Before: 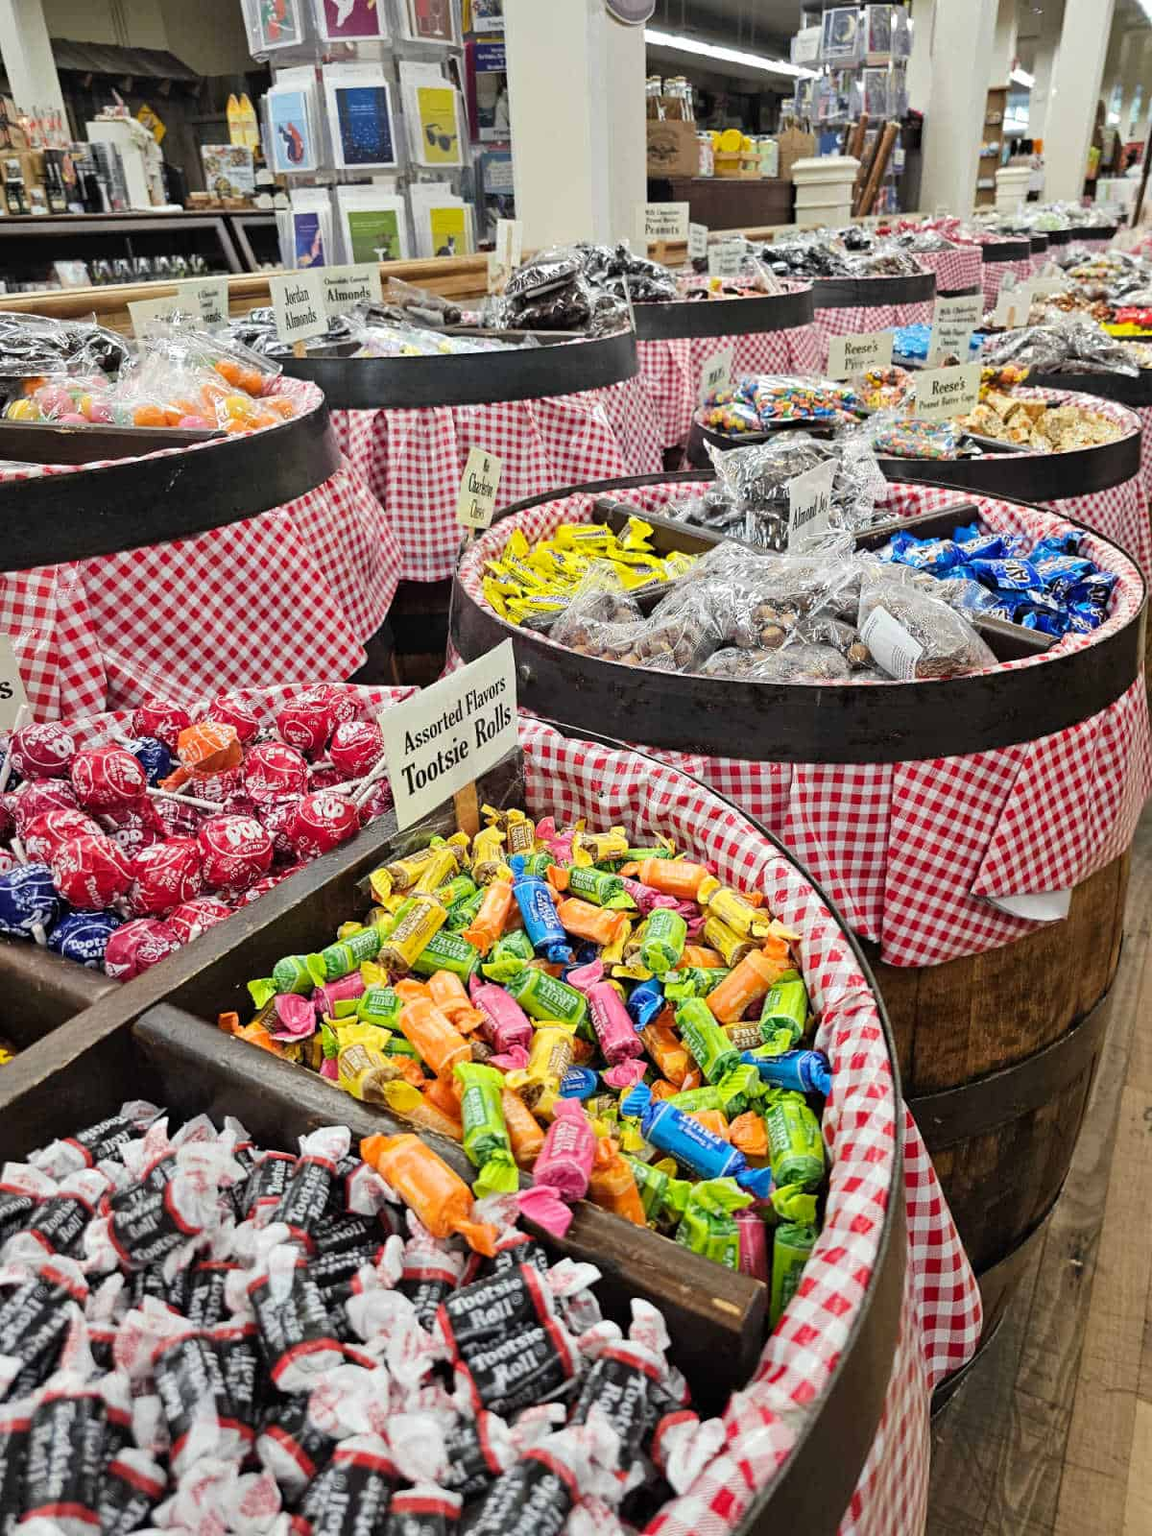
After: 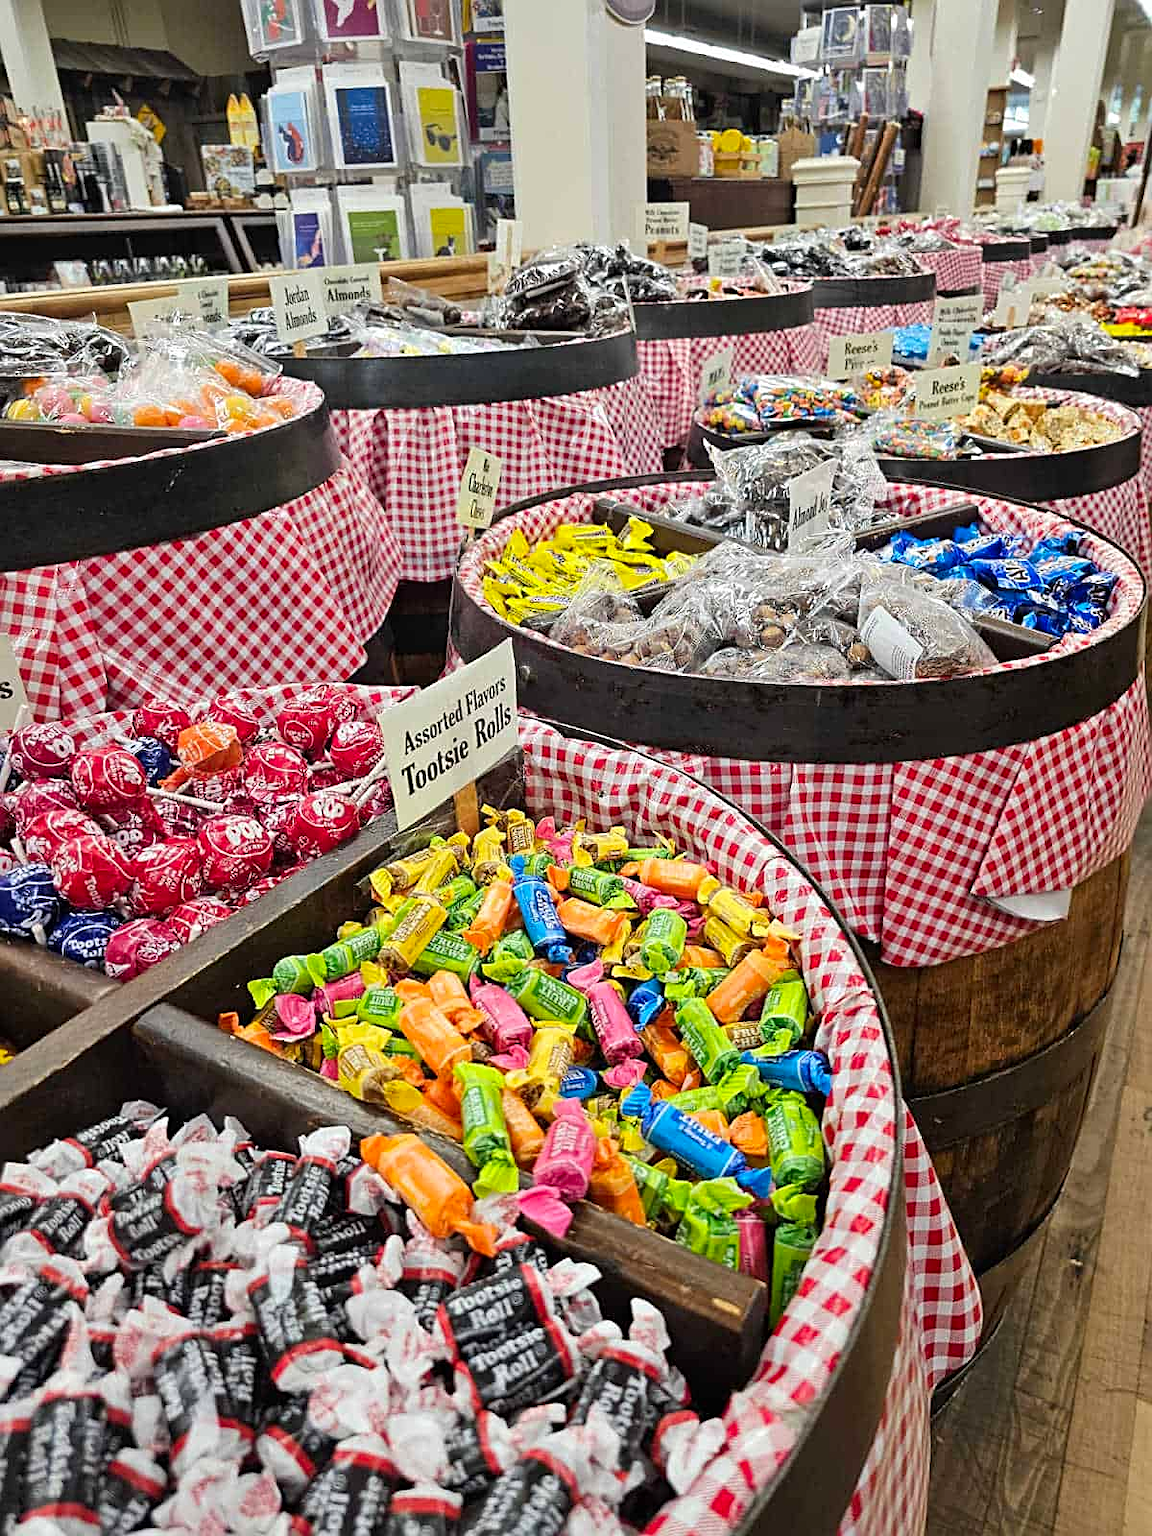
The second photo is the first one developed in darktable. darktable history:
sharpen: on, module defaults
contrast brightness saturation: saturation 0.129
